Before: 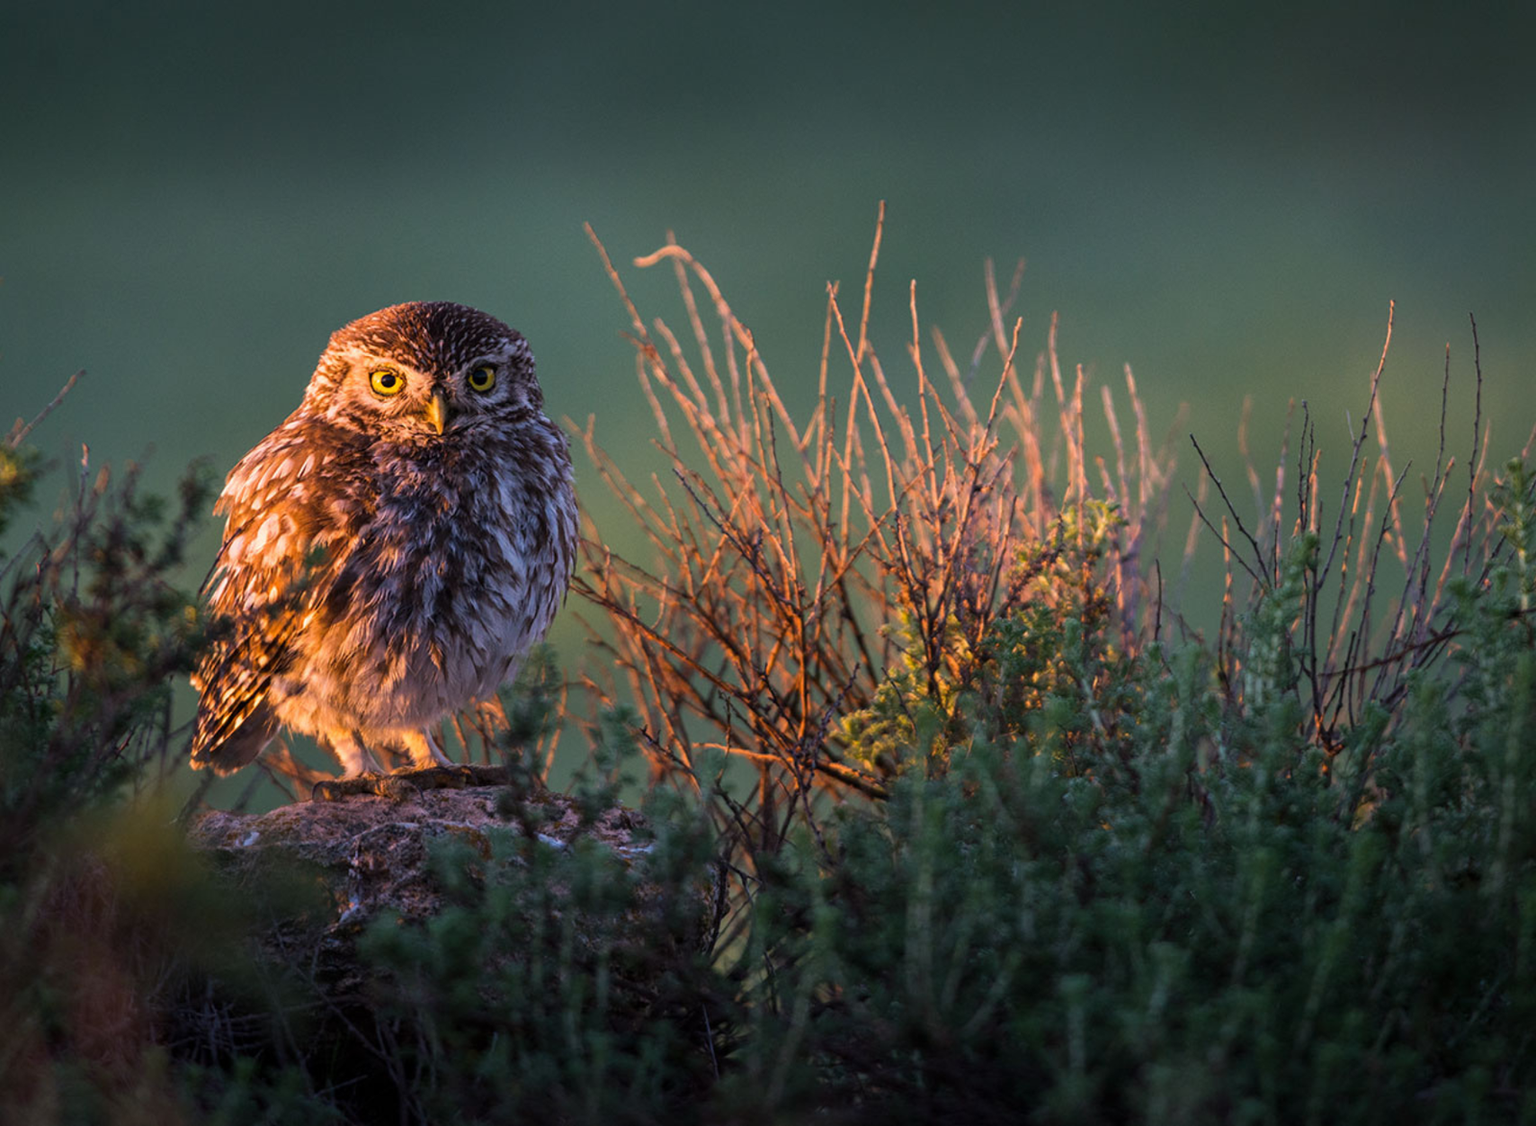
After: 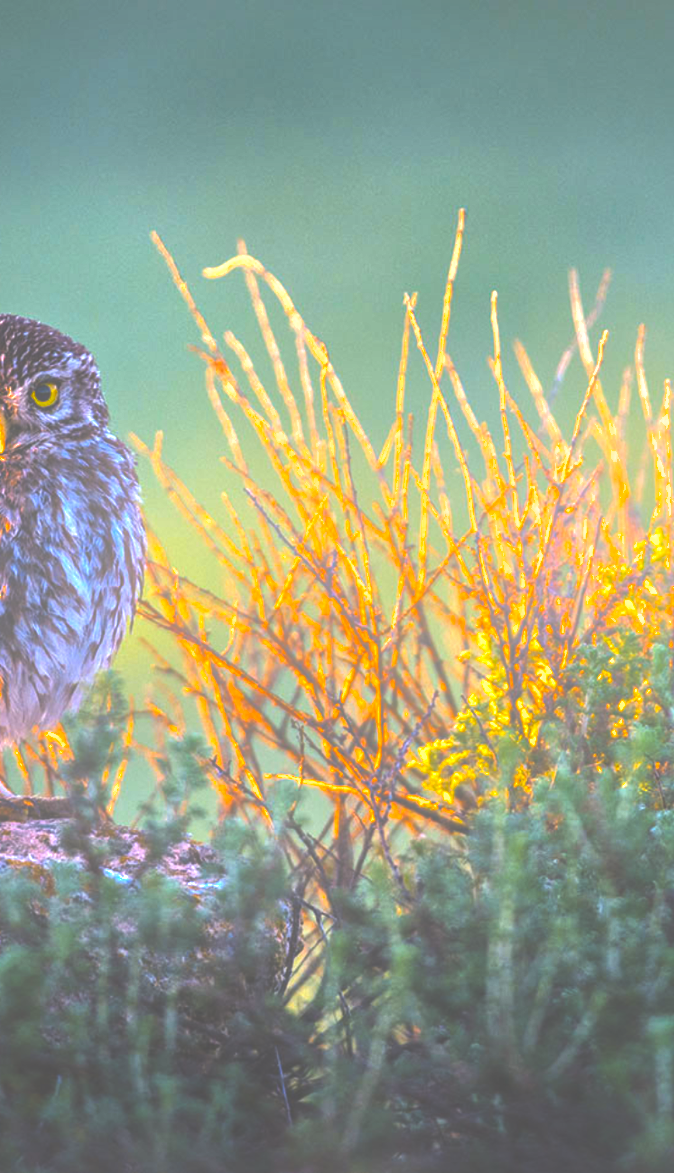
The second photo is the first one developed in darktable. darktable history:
tone equalizer: -7 EV 0.15 EV, -6 EV 0.6 EV, -5 EV 1.15 EV, -4 EV 1.33 EV, -3 EV 1.15 EV, -2 EV 0.6 EV, -1 EV 0.15 EV, mask exposure compensation -0.5 EV
shadows and highlights: on, module defaults
local contrast: on, module defaults
exposure: black level correction -0.025, exposure -0.117 EV, compensate highlight preservation false
crop: left 28.583%, right 29.231%
color balance rgb: linear chroma grading › global chroma 10%, perceptual saturation grading › global saturation 40%, perceptual brilliance grading › global brilliance 30%, global vibrance 20%
color contrast: green-magenta contrast 0.8, blue-yellow contrast 1.1, unbound 0
bloom: on, module defaults
